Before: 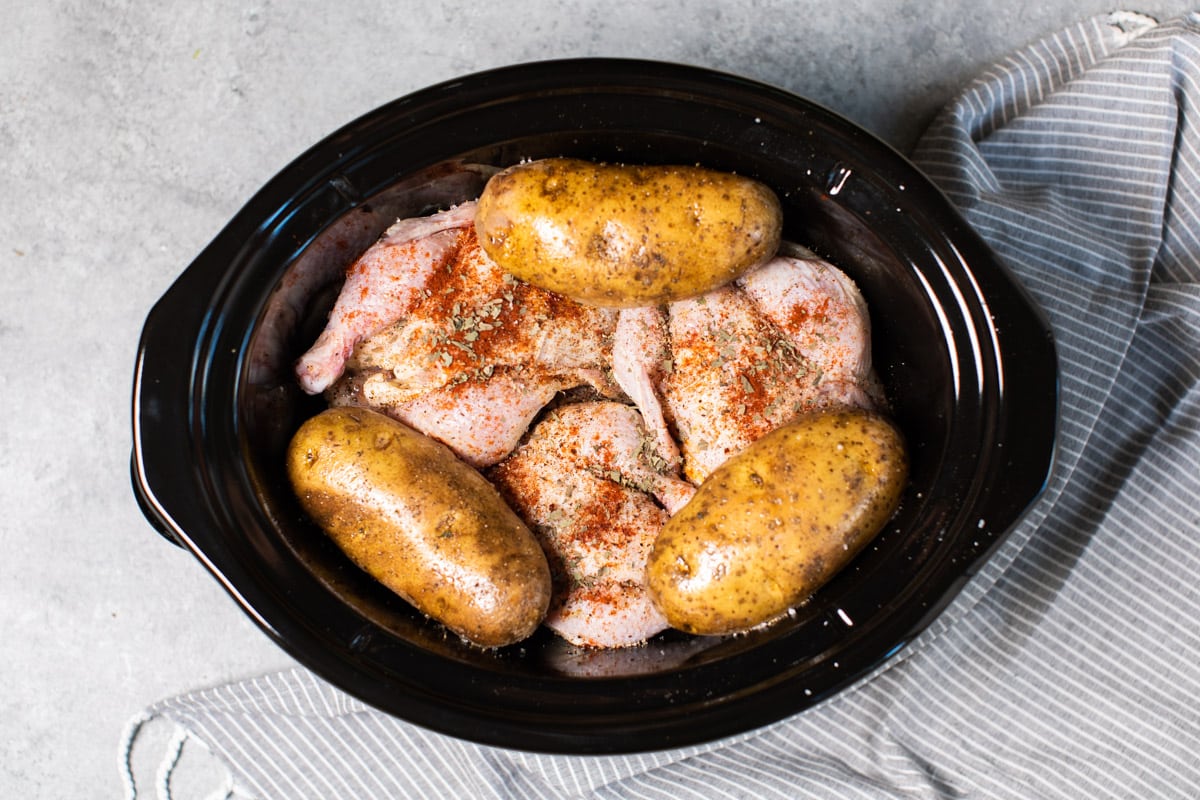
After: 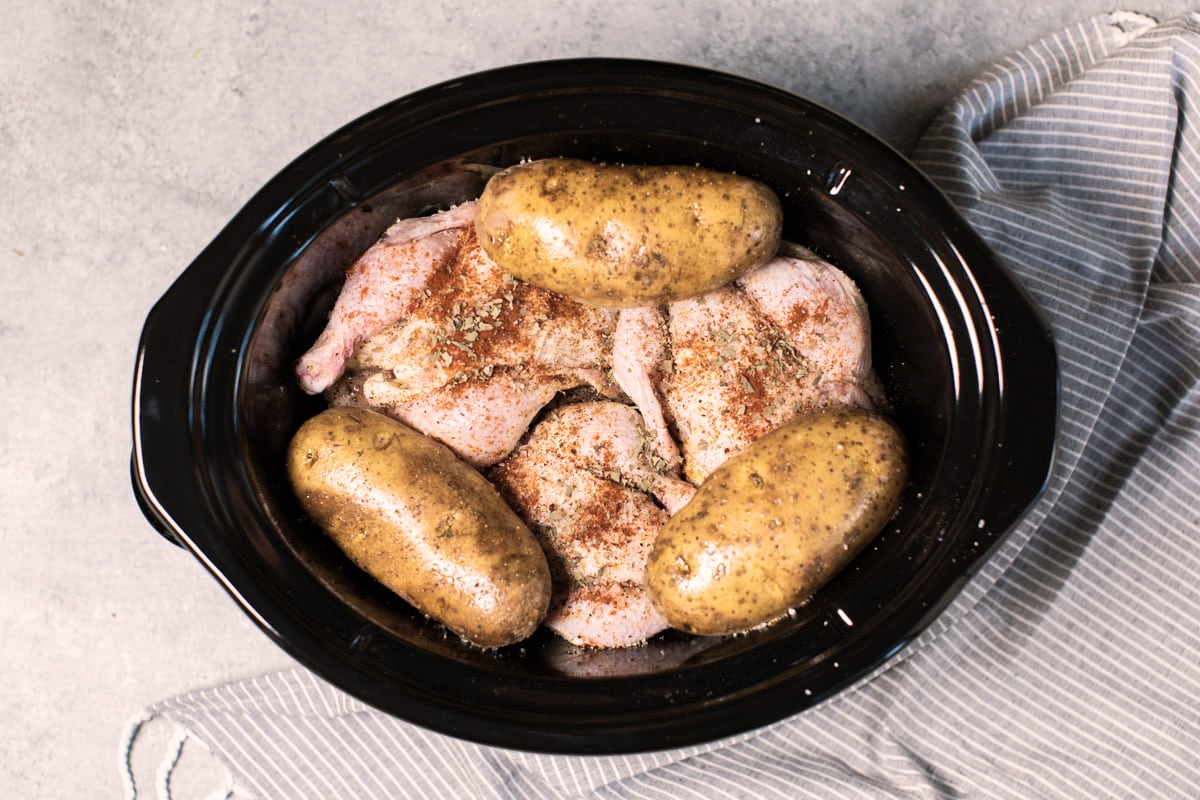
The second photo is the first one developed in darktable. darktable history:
velvia: on, module defaults
base curve: curves: ch0 [(0, 0) (0.472, 0.508) (1, 1)]
color correction: highlights a* 5.59, highlights b* 5.24, saturation 0.68
